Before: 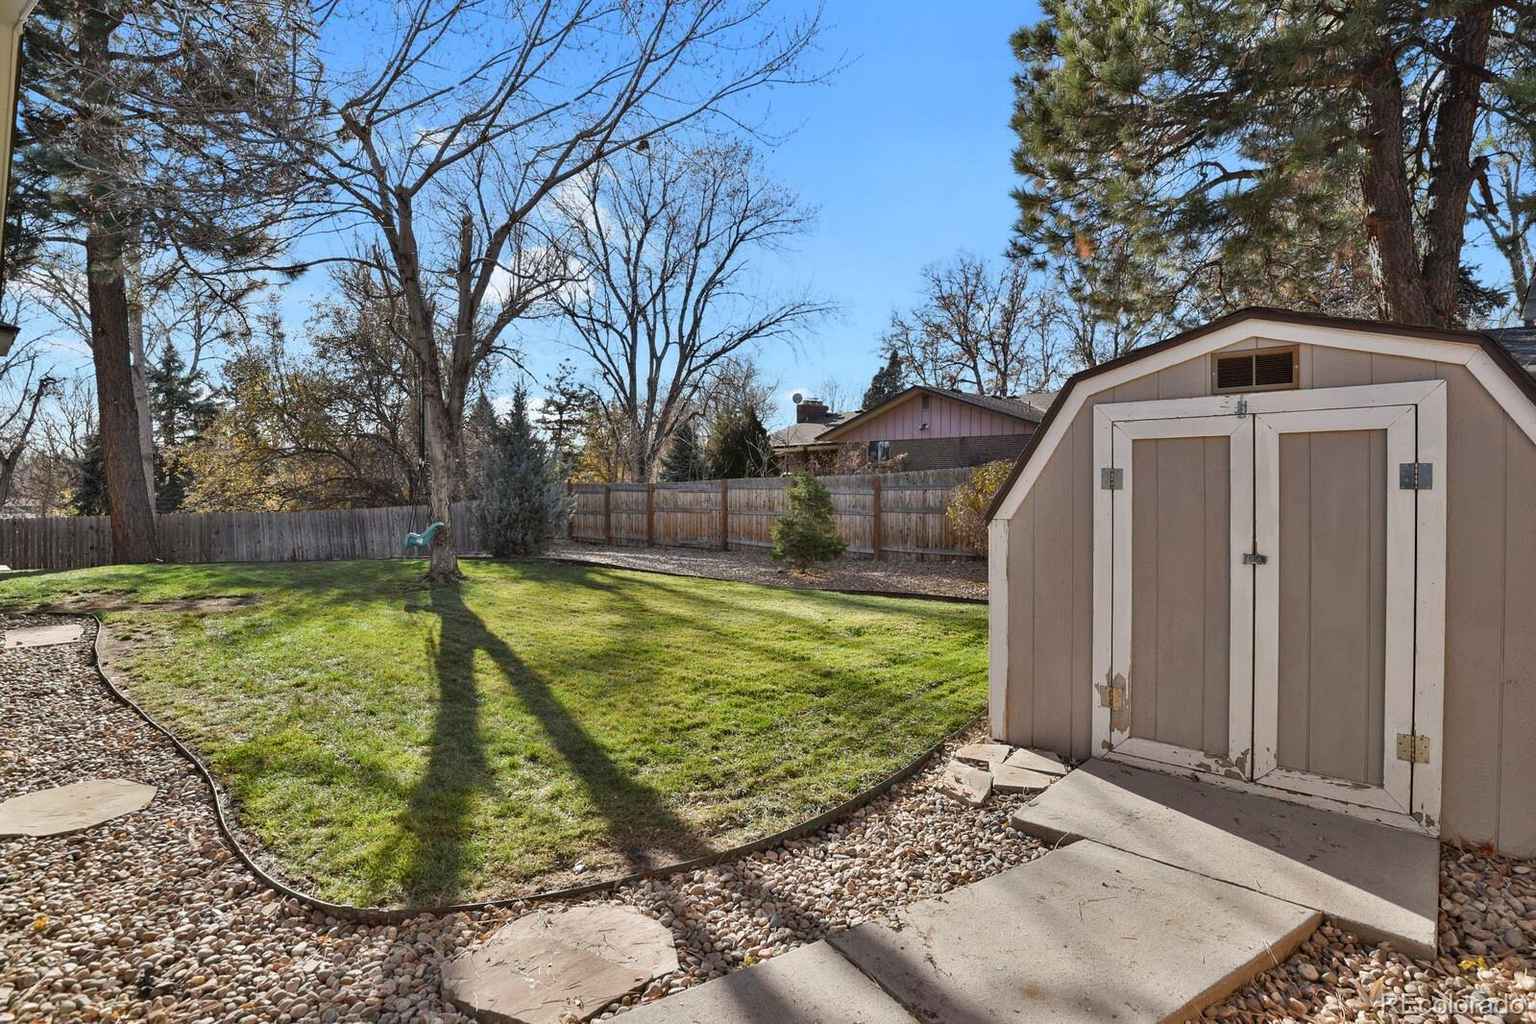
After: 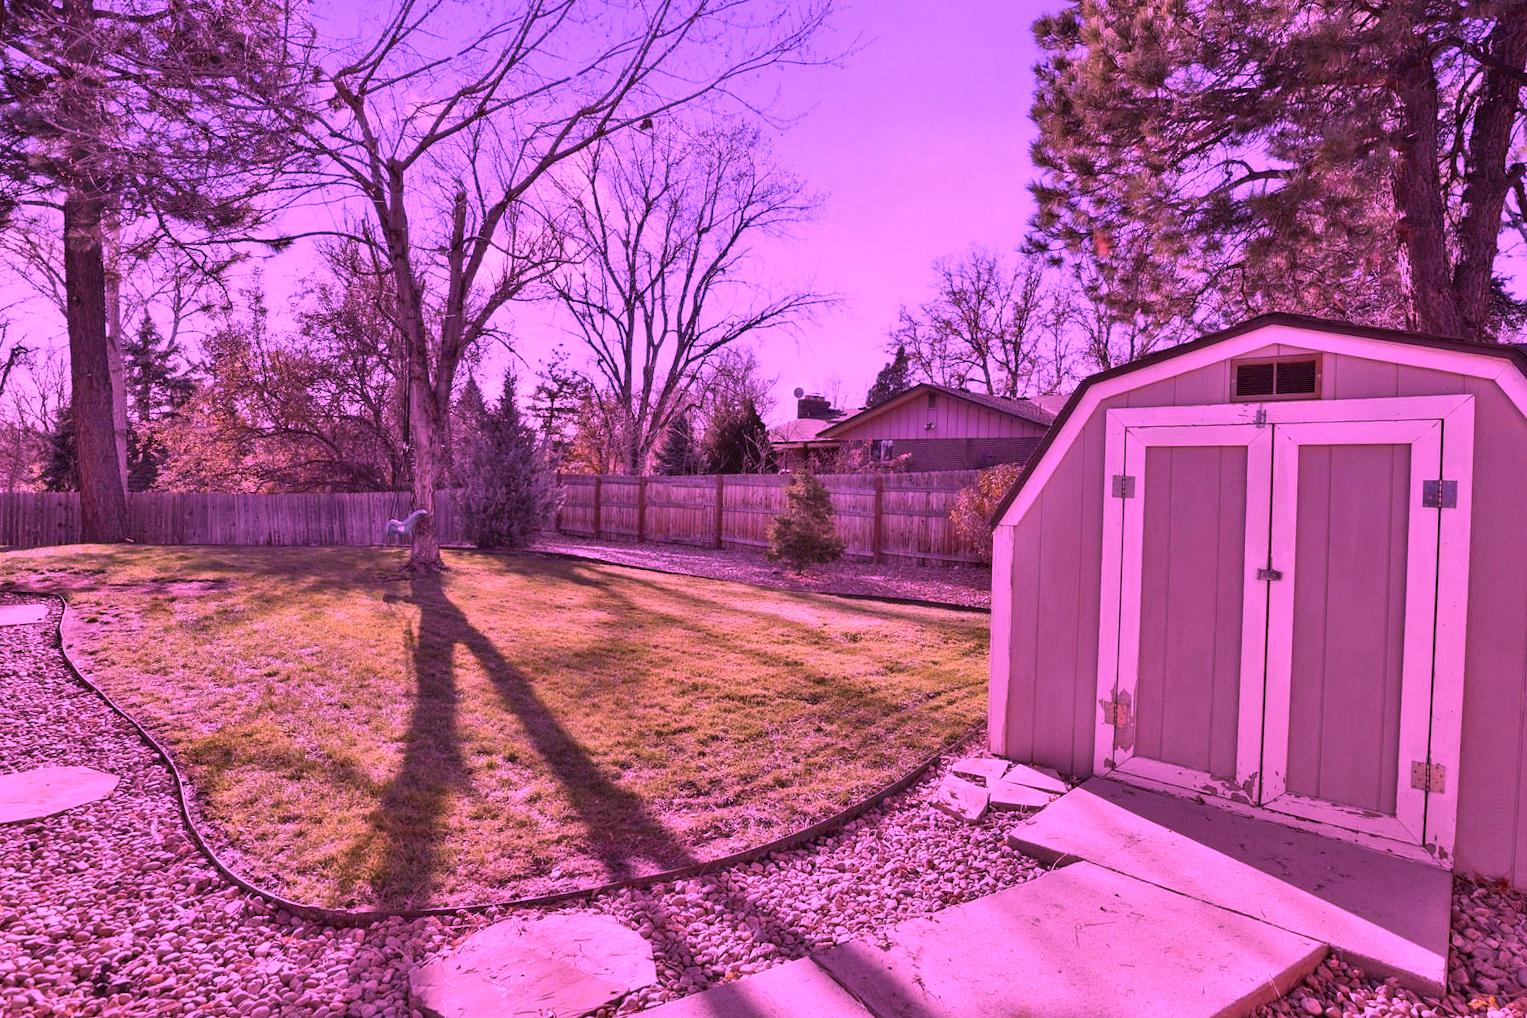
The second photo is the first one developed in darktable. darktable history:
crop and rotate: angle -1.8°
color calibration: illuminant custom, x 0.261, y 0.519, temperature 7023.68 K
